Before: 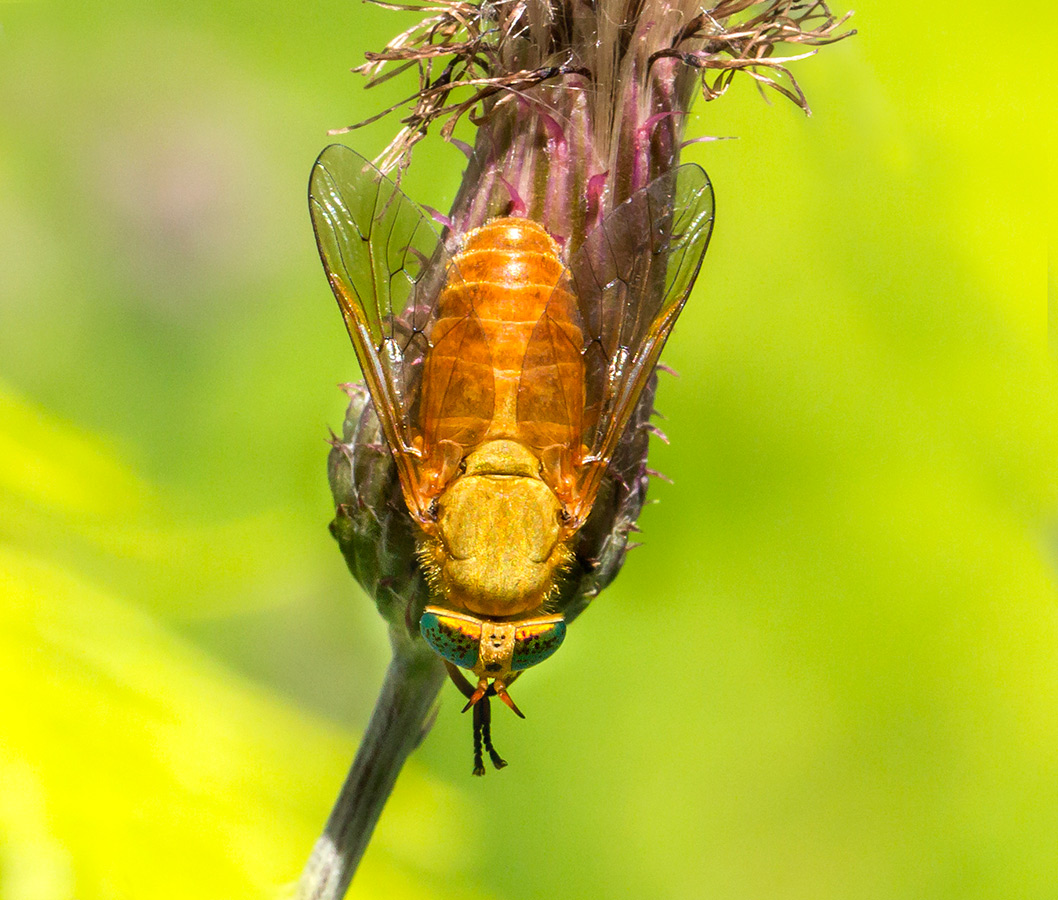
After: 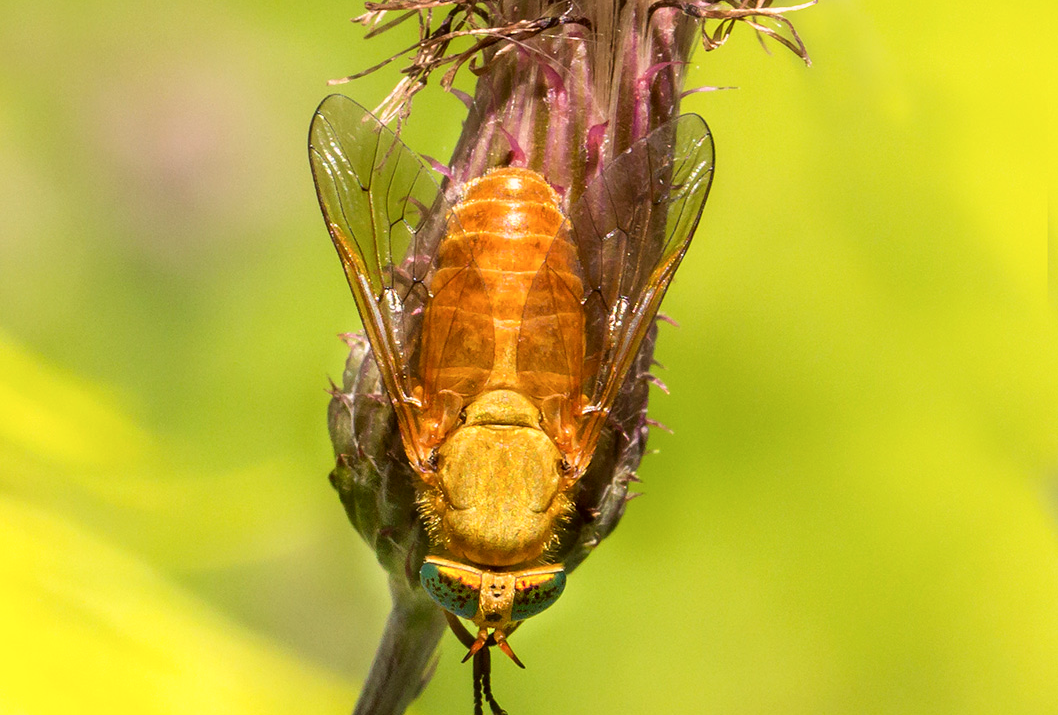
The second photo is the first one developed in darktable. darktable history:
color correction: highlights a* 6.12, highlights b* 7.65, shadows a* 6.67, shadows b* 7.48, saturation 0.878
crop and rotate: top 5.649%, bottom 14.822%
